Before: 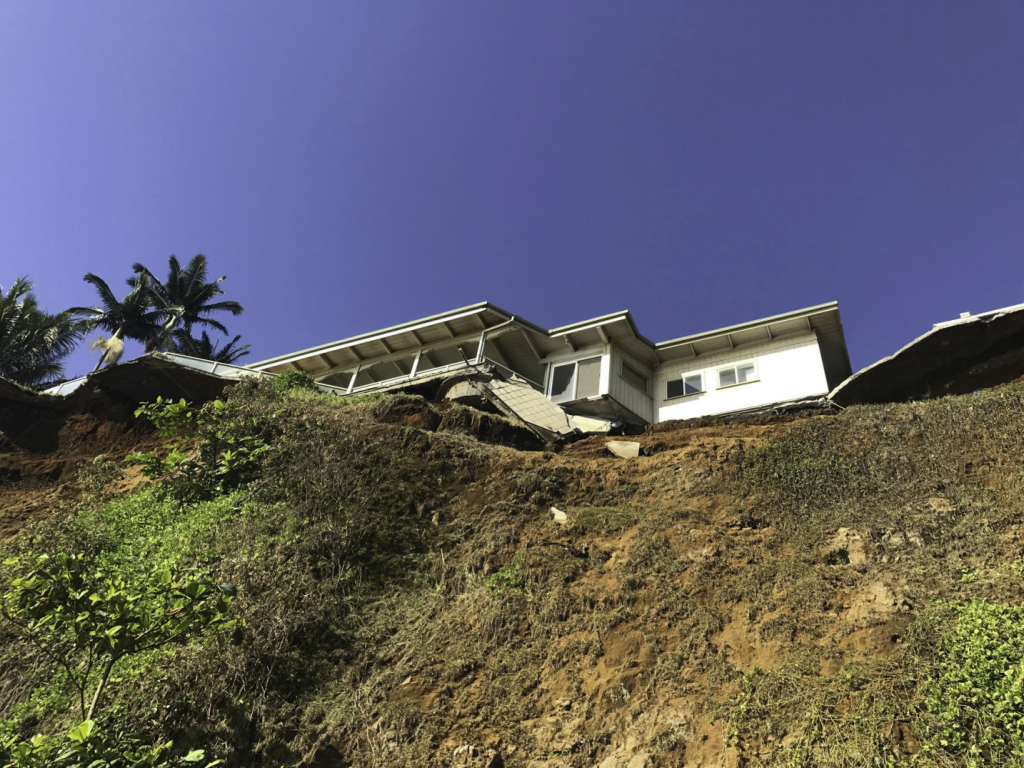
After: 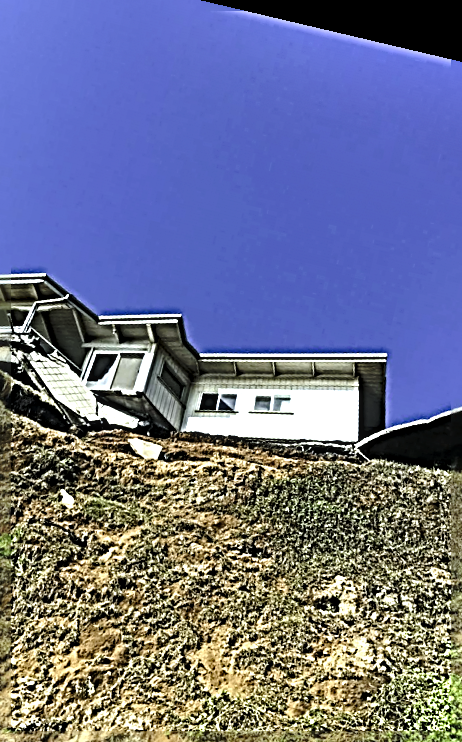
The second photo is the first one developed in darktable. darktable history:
shadows and highlights: soften with gaussian
exposure: black level correction 0, exposure 0.7 EV, compensate exposure bias true, compensate highlight preservation false
crop: left 45.721%, top 13.393%, right 14.118%, bottom 10.01%
rotate and perspective: rotation 13.27°, automatic cropping off
base curve: curves: ch0 [(0, 0) (0.073, 0.04) (0.157, 0.139) (0.492, 0.492) (0.758, 0.758) (1, 1)], preserve colors none
color calibration: x 0.37, y 0.382, temperature 4313.32 K
local contrast: highlights 25%, shadows 75%, midtone range 0.75
sharpen: radius 4.001, amount 2
